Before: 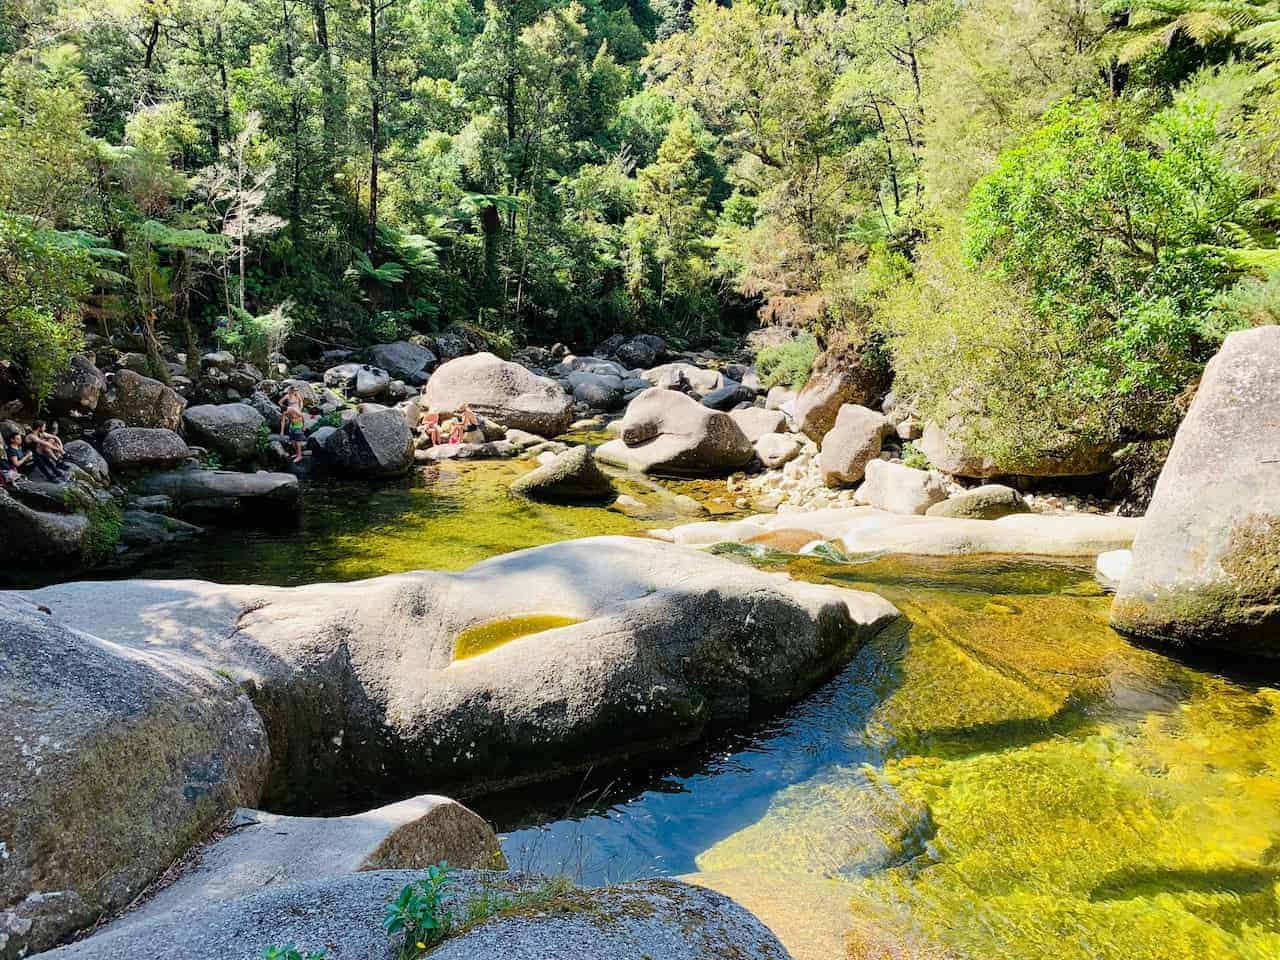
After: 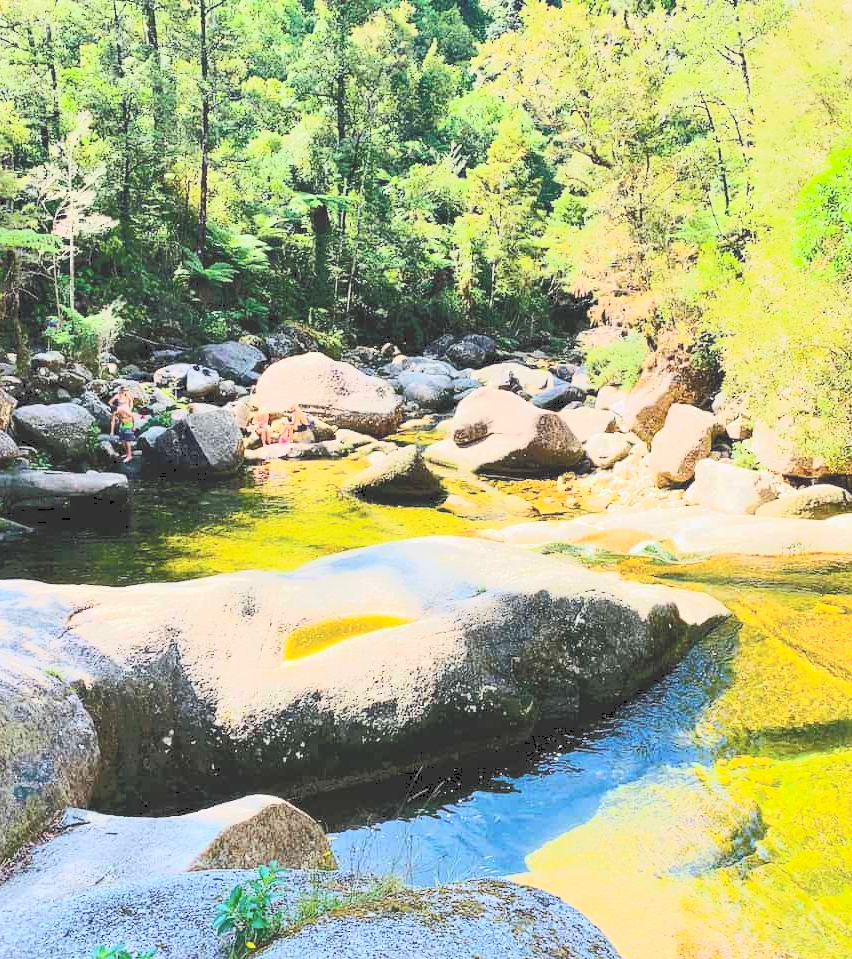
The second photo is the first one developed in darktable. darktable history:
crop and rotate: left 13.328%, right 20.059%
tone curve: curves: ch0 [(0, 0) (0.003, 0.202) (0.011, 0.205) (0.025, 0.222) (0.044, 0.258) (0.069, 0.298) (0.1, 0.321) (0.136, 0.333) (0.177, 0.38) (0.224, 0.439) (0.277, 0.51) (0.335, 0.594) (0.399, 0.675) (0.468, 0.743) (0.543, 0.805) (0.623, 0.861) (0.709, 0.905) (0.801, 0.931) (0.898, 0.941) (1, 1)], color space Lab, independent channels, preserve colors none
contrast brightness saturation: contrast 0.092, saturation 0.273
